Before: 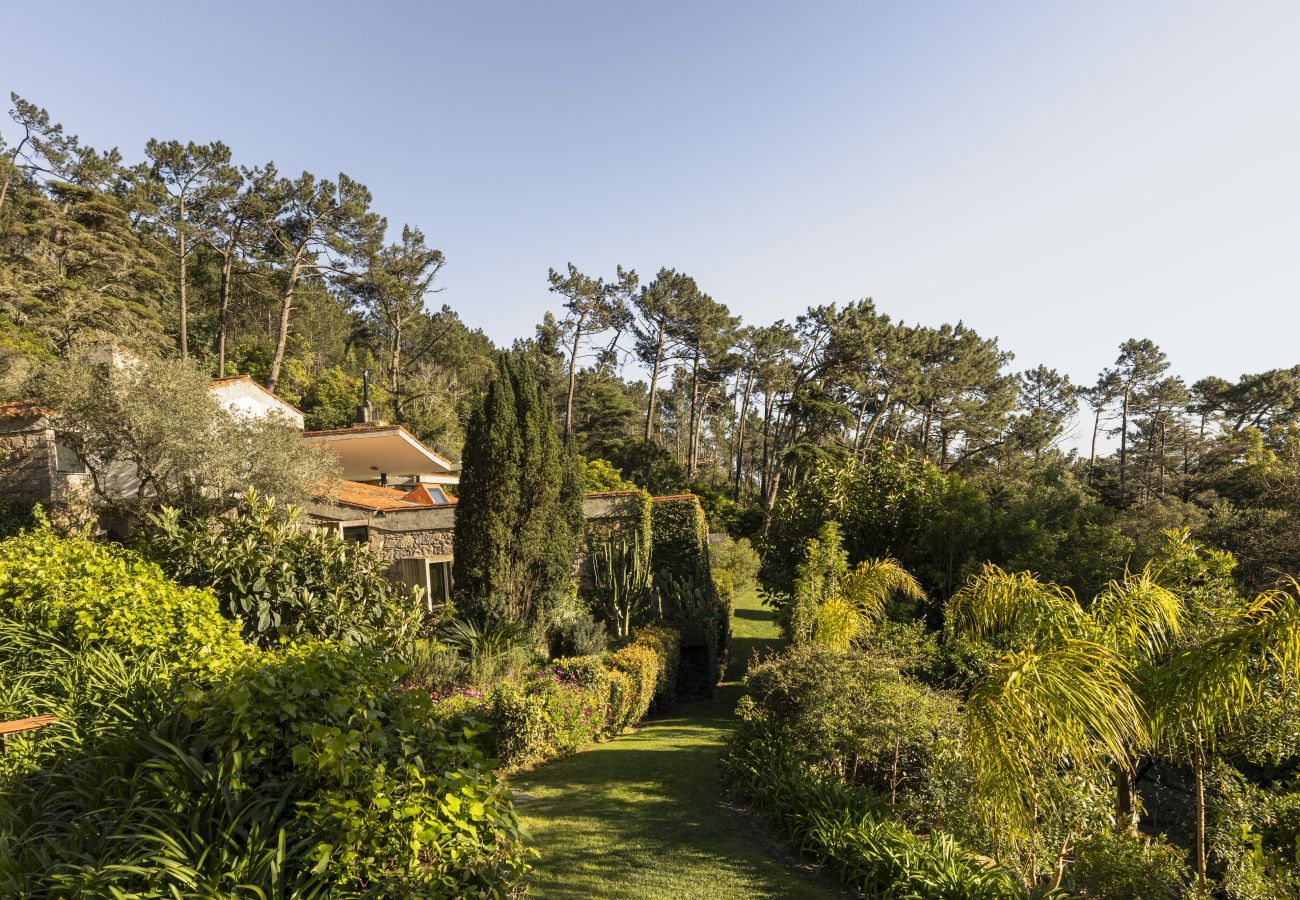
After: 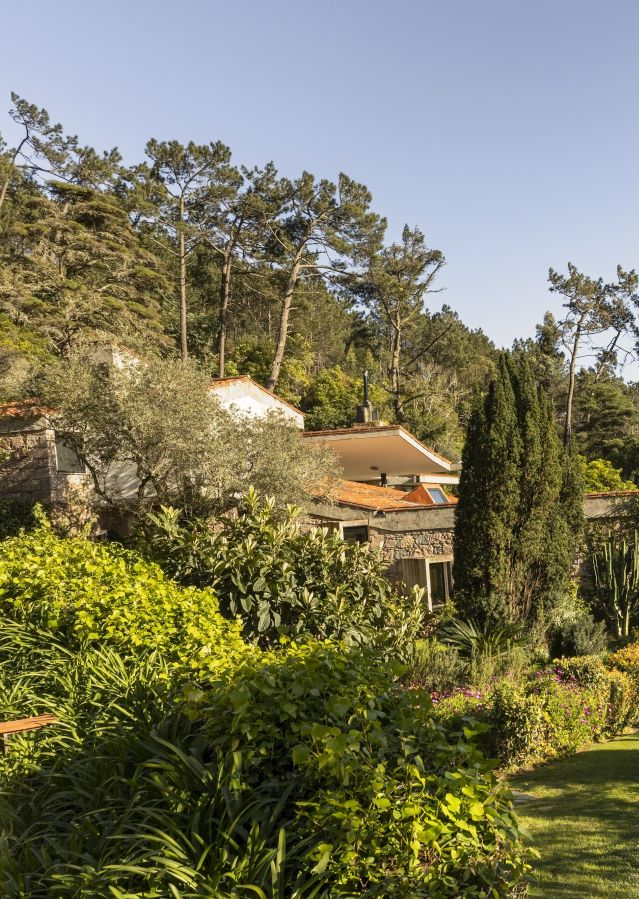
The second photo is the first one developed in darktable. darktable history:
crop and rotate: left 0%, top 0%, right 50.845%
base curve: preserve colors none
